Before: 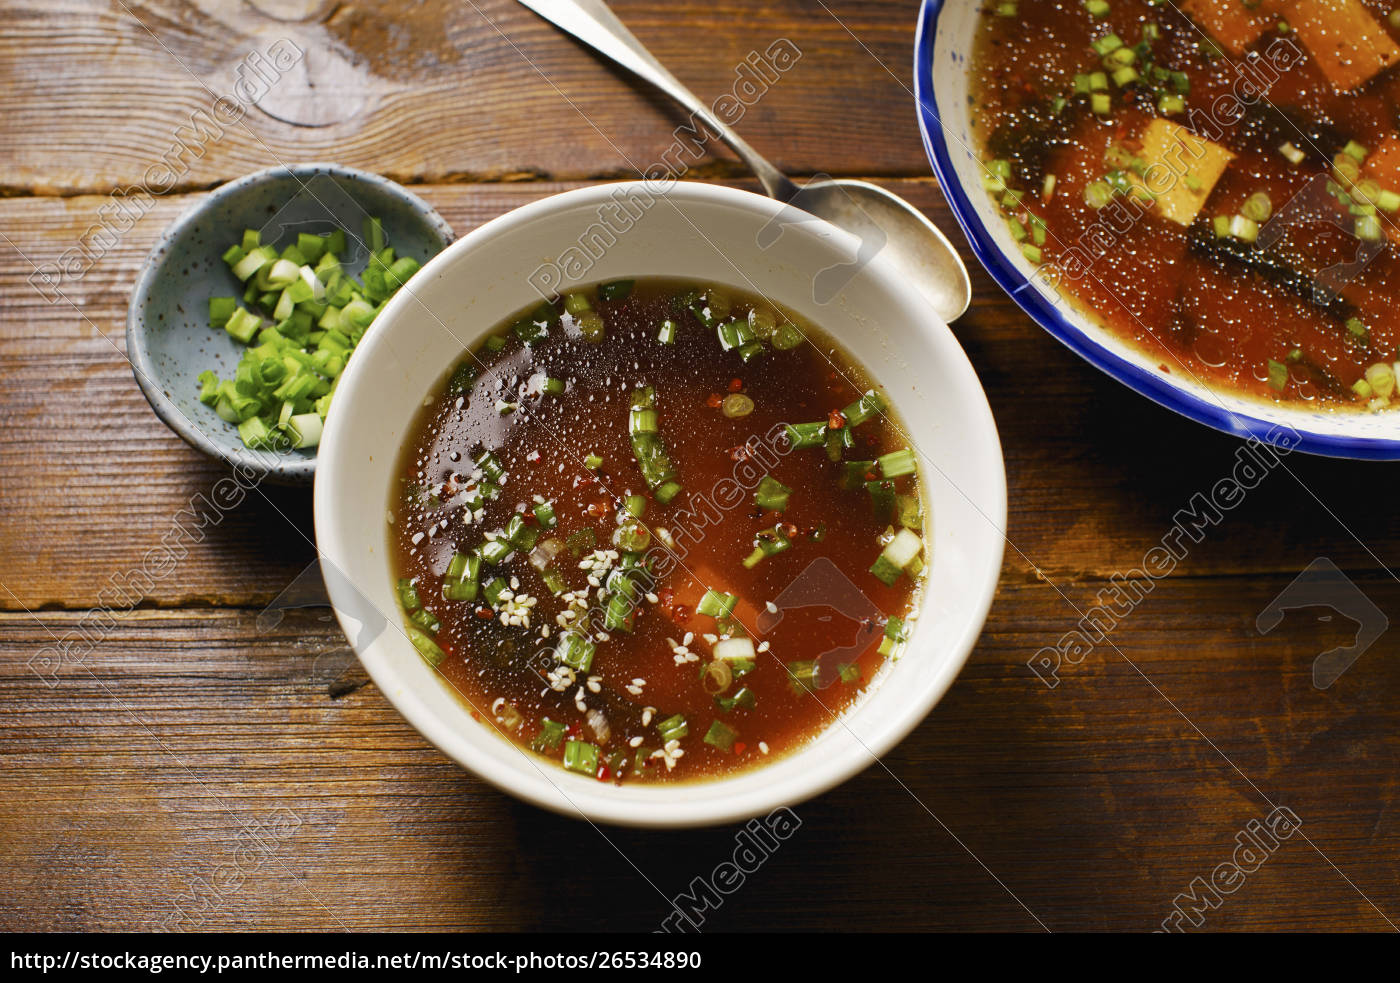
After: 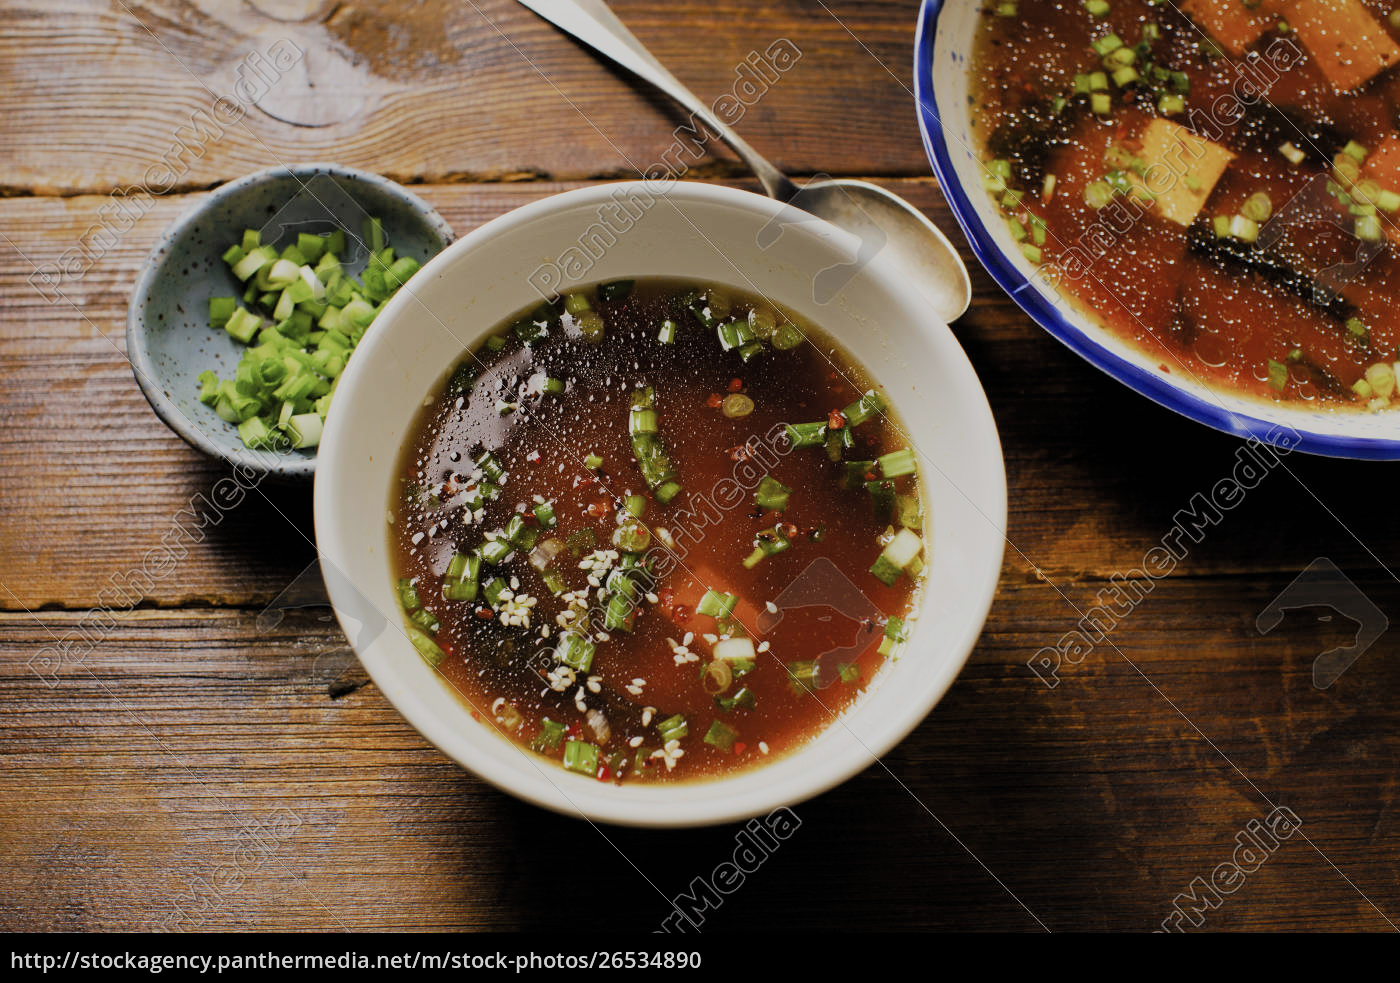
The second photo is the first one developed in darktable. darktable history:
filmic rgb: black relative exposure -7.39 EV, white relative exposure 5.09 EV, threshold 5.96 EV, hardness 3.2, color science v4 (2020), enable highlight reconstruction true
